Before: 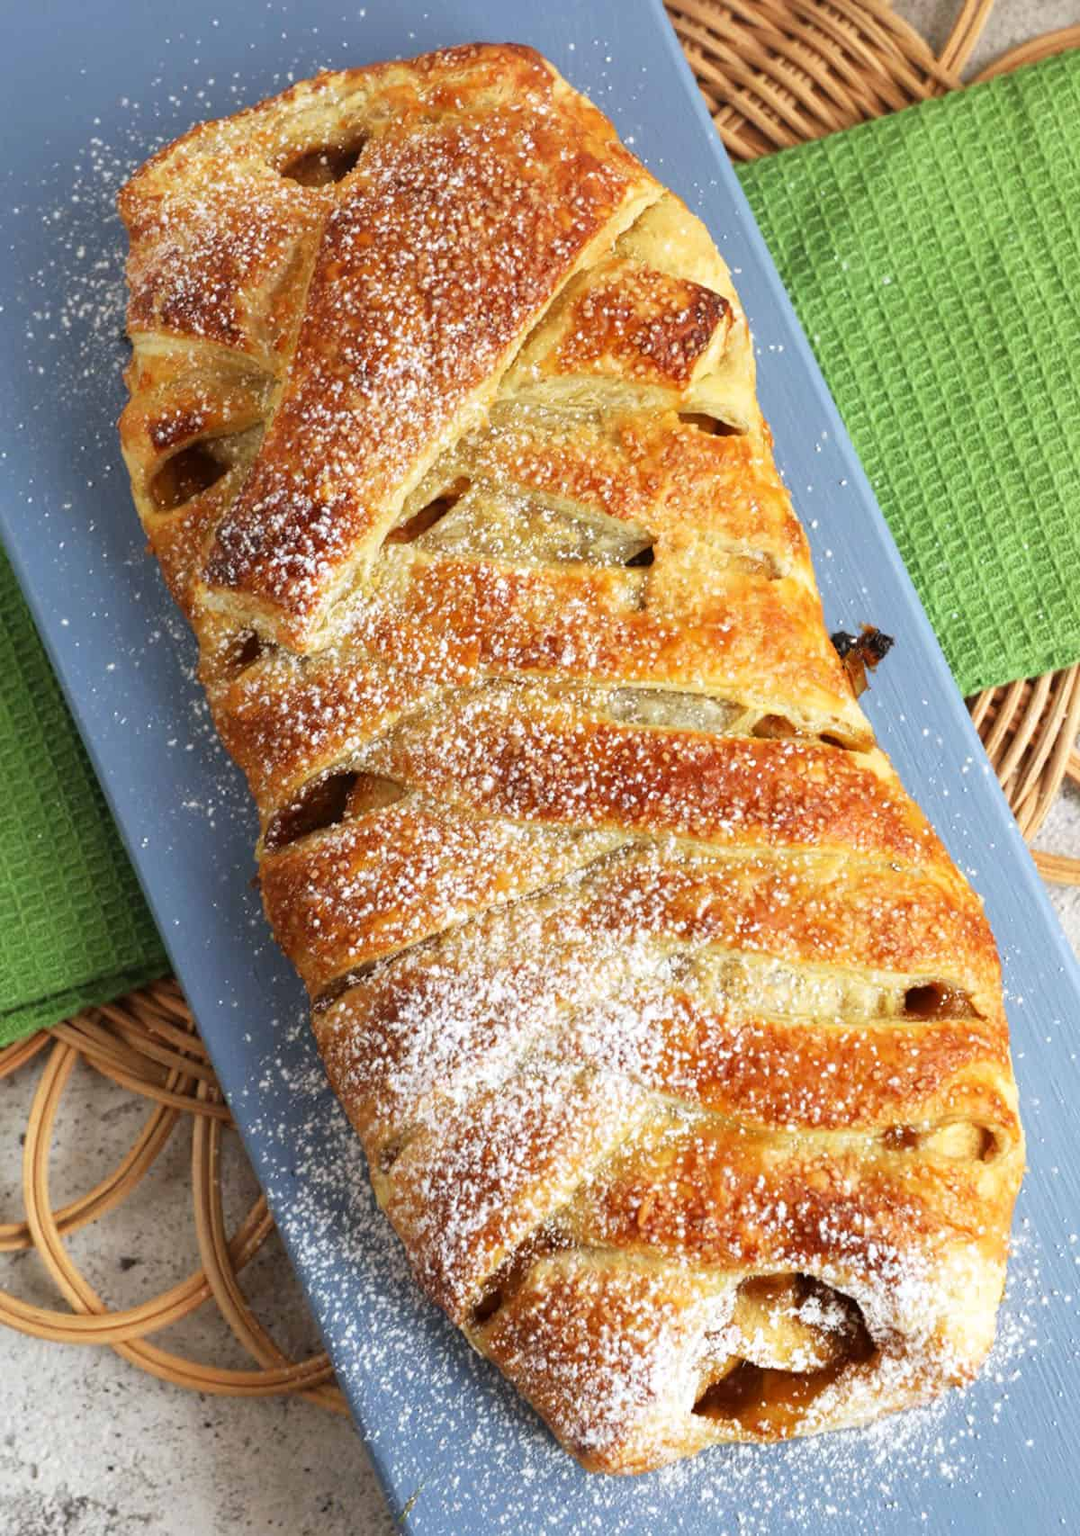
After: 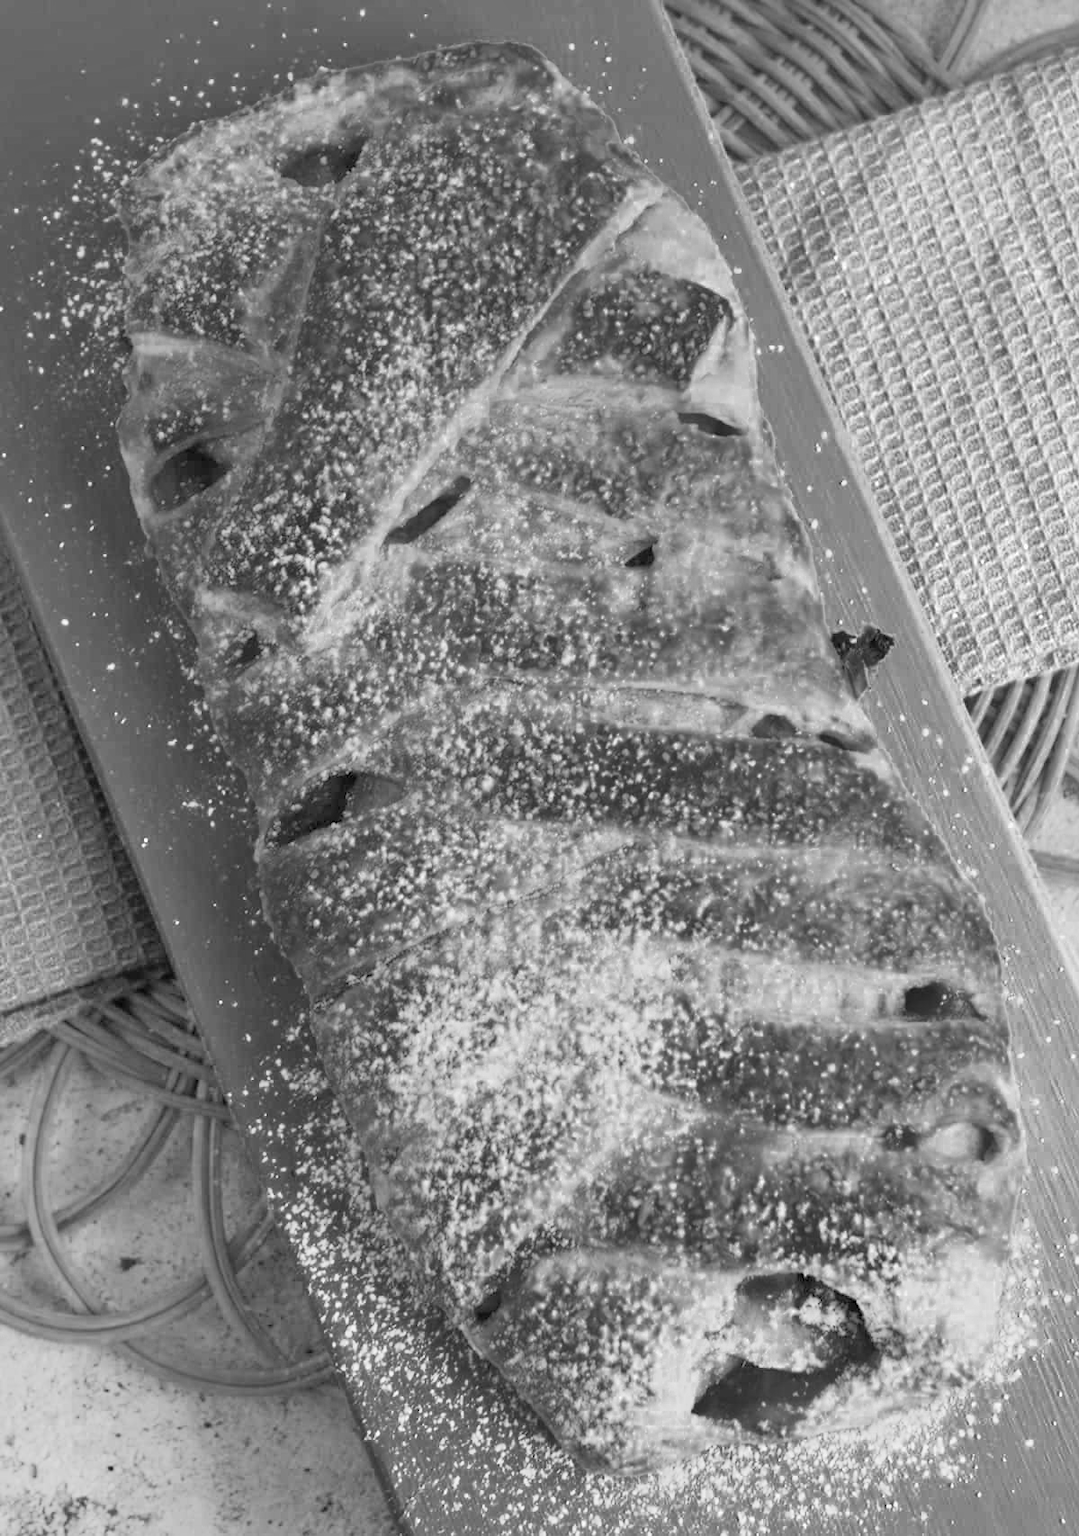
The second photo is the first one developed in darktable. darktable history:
color zones: curves: ch0 [(0.002, 0.589) (0.107, 0.484) (0.146, 0.249) (0.217, 0.352) (0.309, 0.525) (0.39, 0.404) (0.455, 0.169) (0.597, 0.055) (0.724, 0.212) (0.775, 0.691) (0.869, 0.571) (1, 0.587)]; ch1 [(0, 0) (0.143, 0) (0.286, 0) (0.429, 0) (0.571, 0) (0.714, 0) (0.857, 0)]
color correction: highlights a* 2.15, highlights b* 34.64, shadows a* -36.69, shadows b* -6.2
tone equalizer: -7 EV 0.146 EV, -6 EV 0.599 EV, -5 EV 1.15 EV, -4 EV 1.31 EV, -3 EV 1.15 EV, -2 EV 0.6 EV, -1 EV 0.161 EV
